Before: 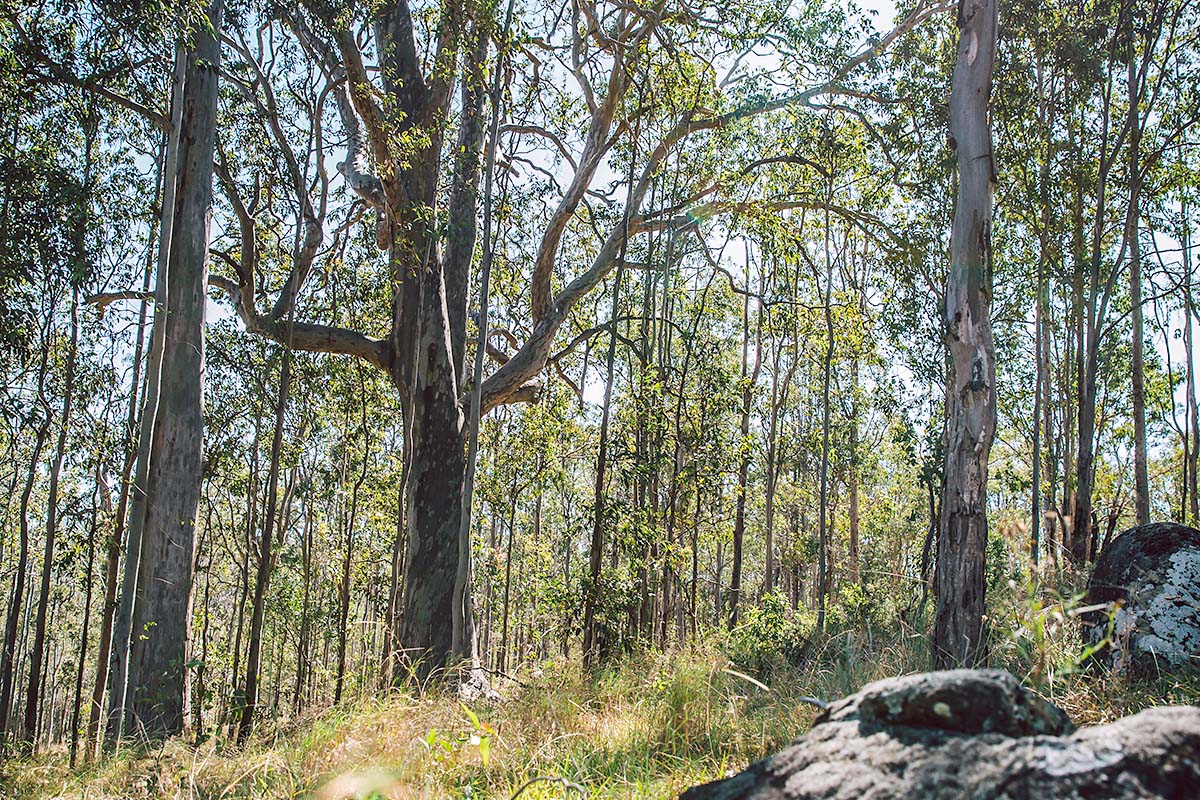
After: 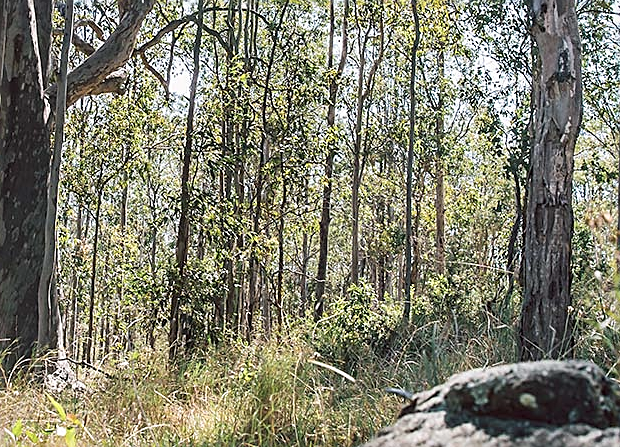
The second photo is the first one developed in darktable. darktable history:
color correction: highlights b* 0.041, saturation 0.817
sharpen: on, module defaults
crop: left 34.507%, top 38.667%, right 13.66%, bottom 5.396%
